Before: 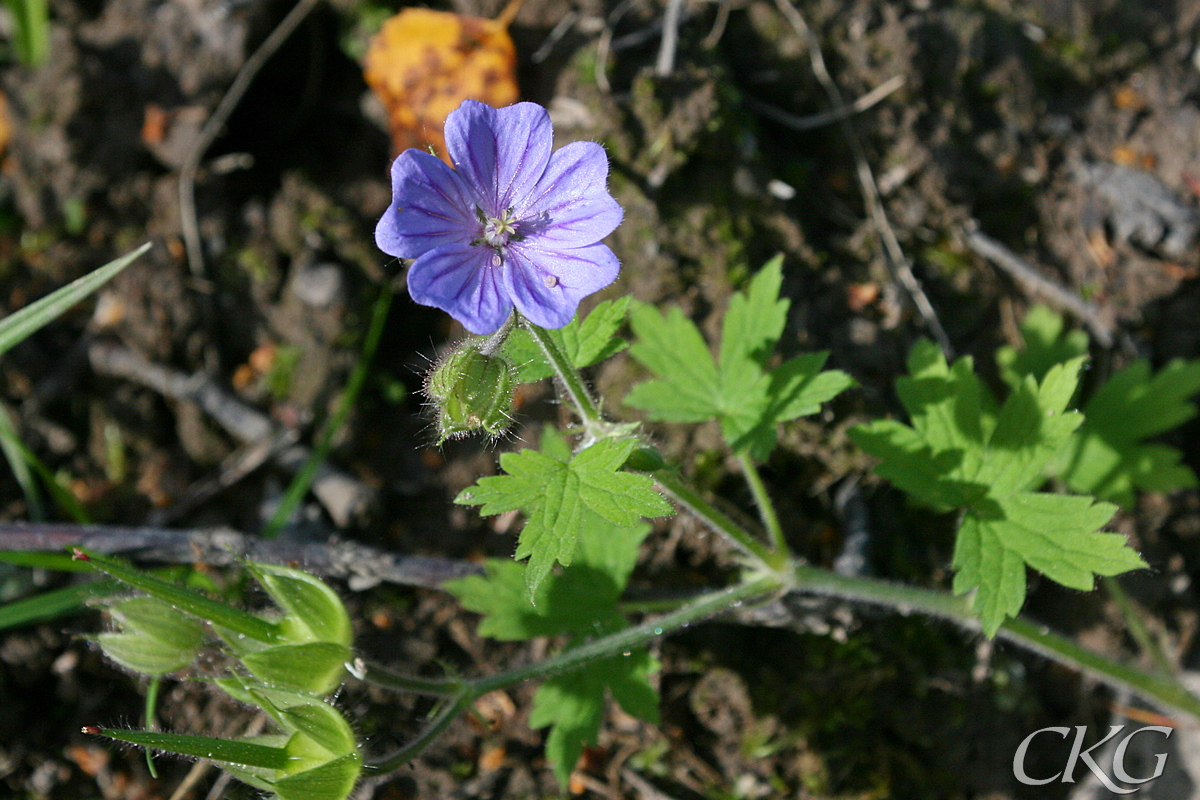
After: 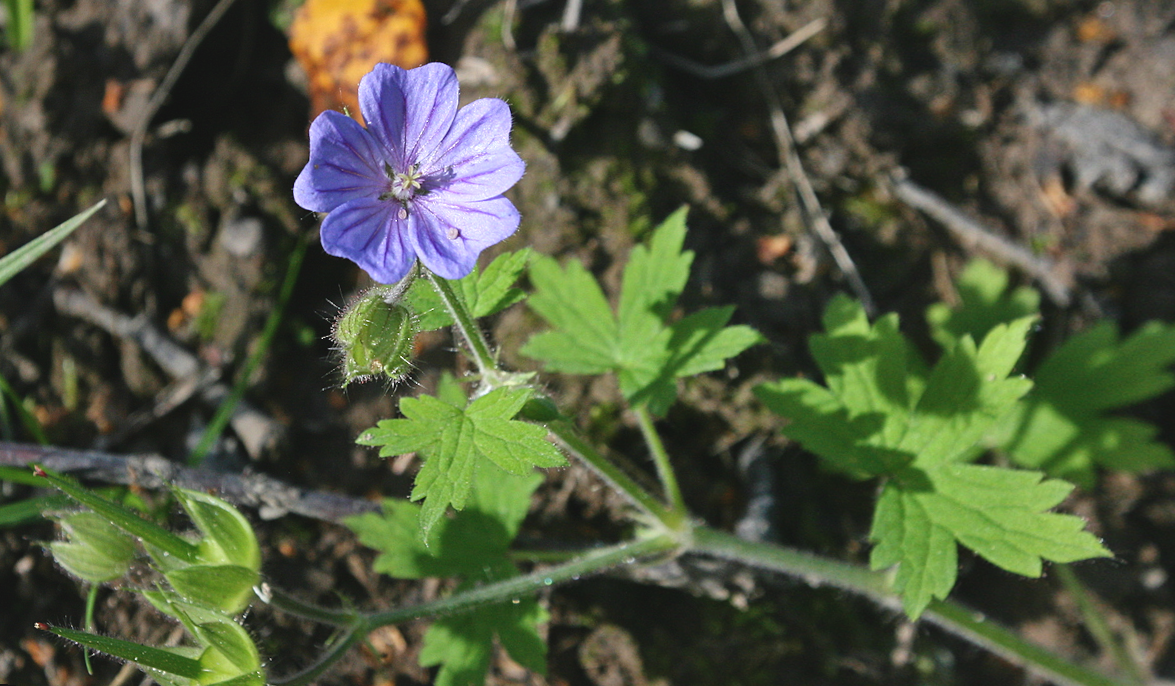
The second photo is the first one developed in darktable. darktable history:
exposure: black level correction -0.008, exposure 0.067 EV, compensate highlight preservation false
rotate and perspective: rotation 1.69°, lens shift (vertical) -0.023, lens shift (horizontal) -0.291, crop left 0.025, crop right 0.988, crop top 0.092, crop bottom 0.842
local contrast: mode bilateral grid, contrast 20, coarseness 50, detail 120%, midtone range 0.2
